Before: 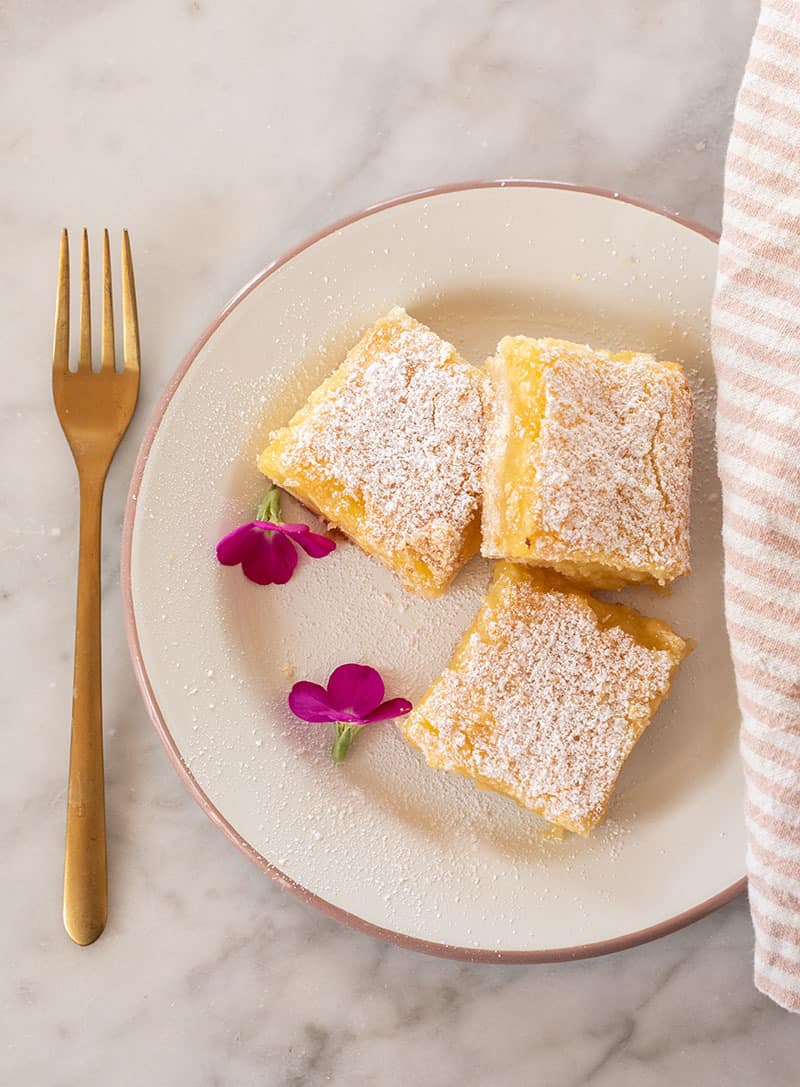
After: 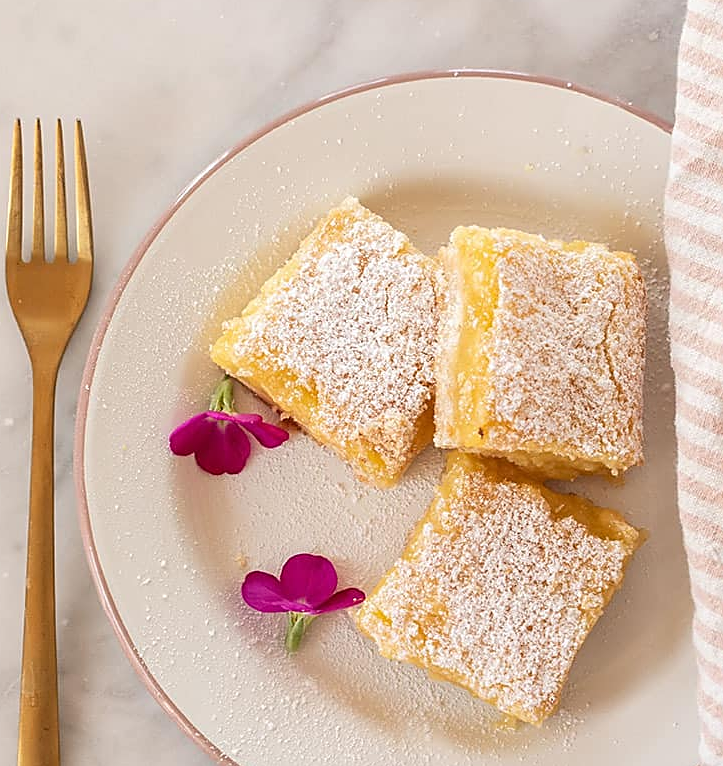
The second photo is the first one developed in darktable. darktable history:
sharpen: on, module defaults
crop: left 5.91%, top 10.183%, right 3.669%, bottom 19.276%
